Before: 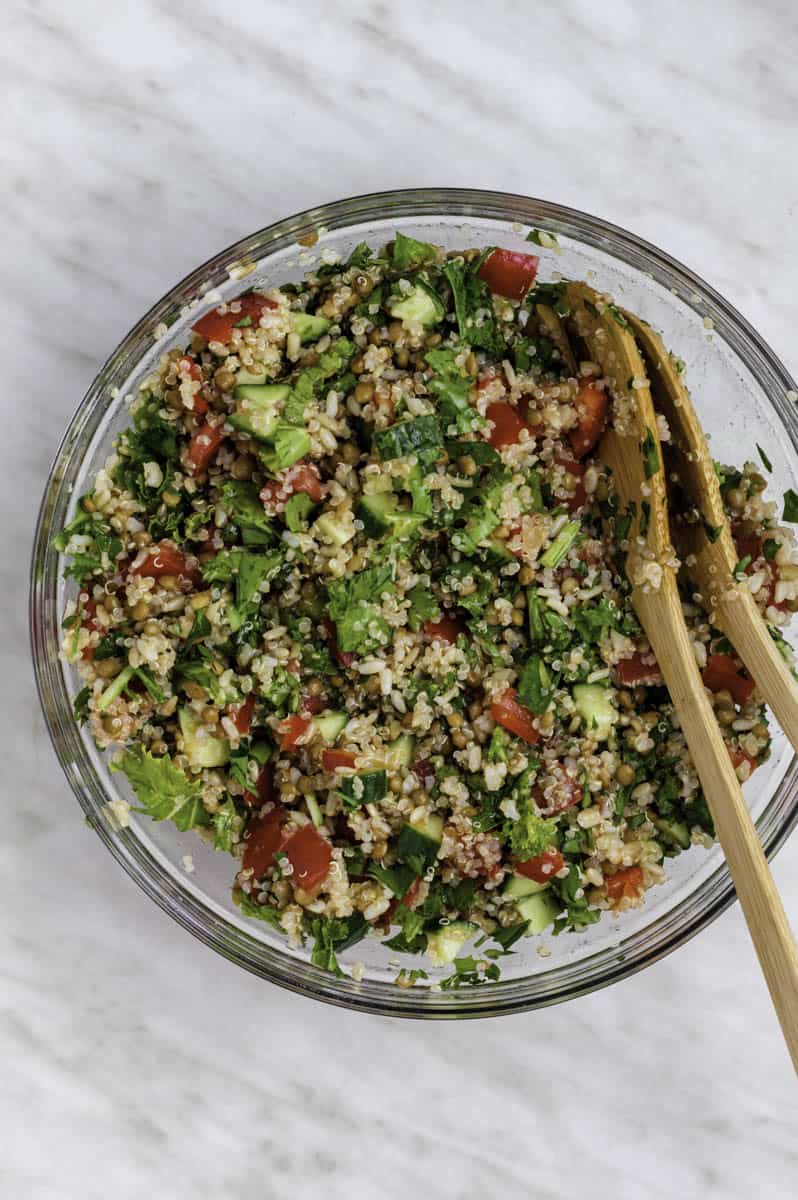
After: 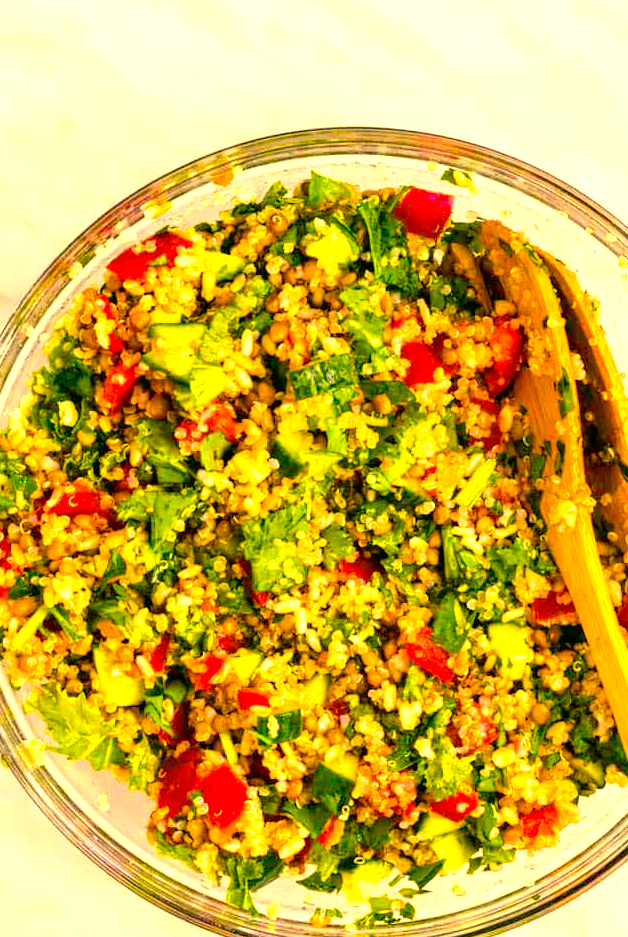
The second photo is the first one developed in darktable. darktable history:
exposure: black level correction 0, exposure 1.2 EV, compensate highlight preservation false
color balance rgb: linear chroma grading › global chroma 15%, perceptual saturation grading › global saturation 30%
color correction: highlights a* 4.02, highlights b* 4.98, shadows a* -7.55, shadows b* 4.98
crop and rotate: left 10.77%, top 5.1%, right 10.41%, bottom 16.76%
white balance: red 1.08, blue 0.791
